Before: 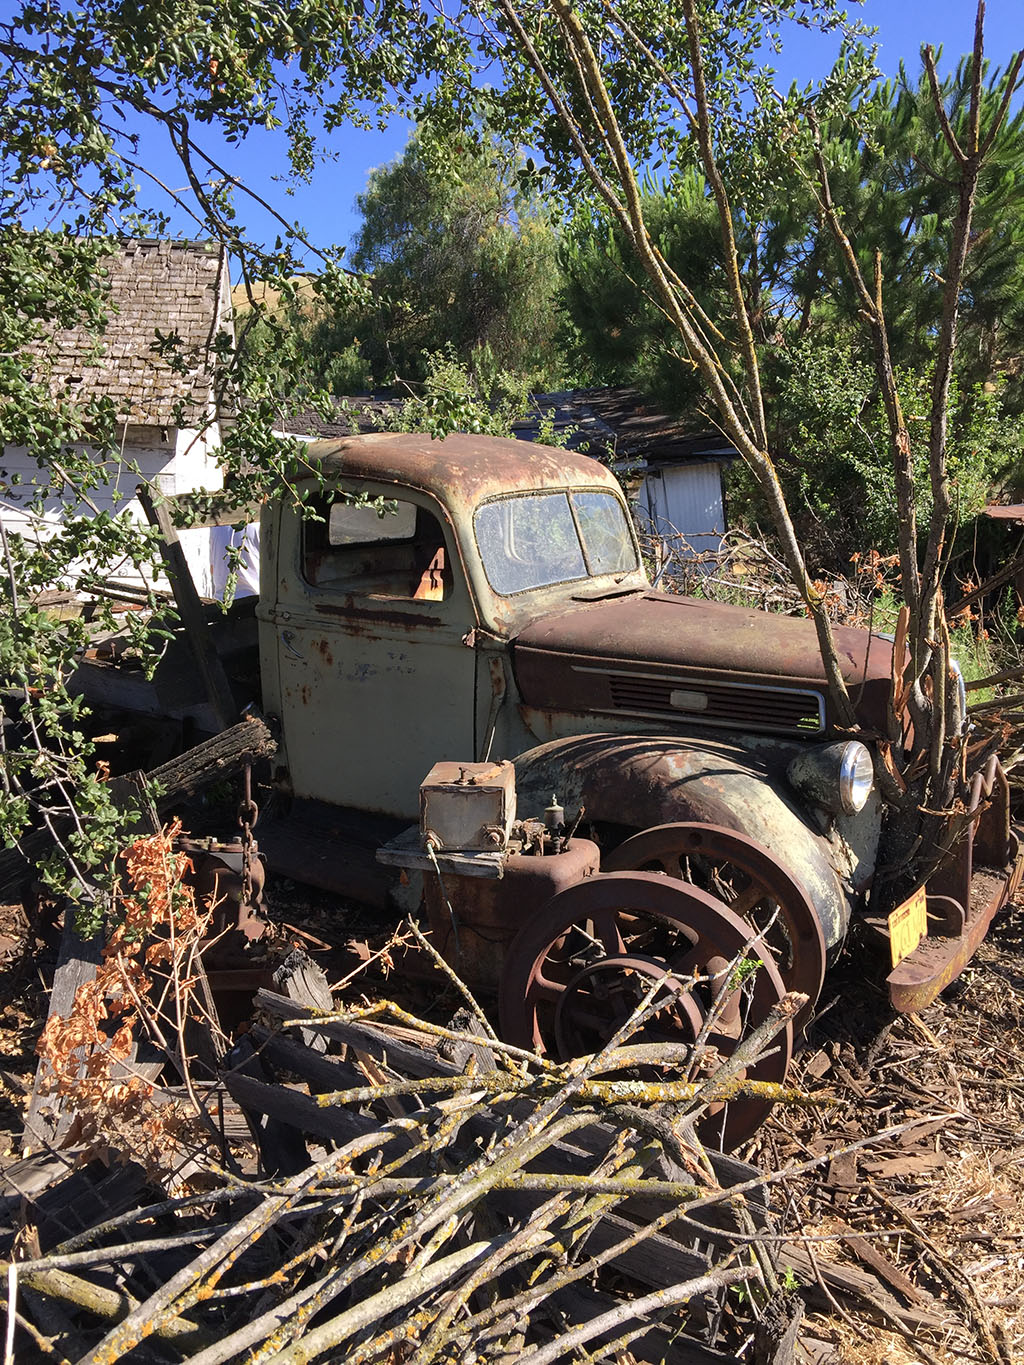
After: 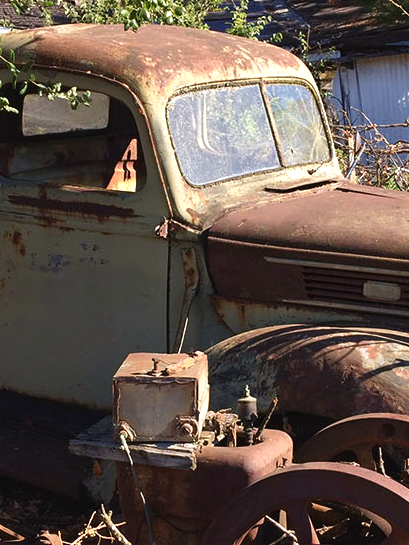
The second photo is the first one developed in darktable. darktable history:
crop: left 30%, top 30%, right 30%, bottom 30%
color balance rgb: shadows lift › chroma 1%, shadows lift › hue 28.8°, power › hue 60°, highlights gain › chroma 1%, highlights gain › hue 60°, global offset › luminance 0.25%, perceptual saturation grading › highlights -20%, perceptual saturation grading › shadows 20%, perceptual brilliance grading › highlights 10%, perceptual brilliance grading › shadows -5%, global vibrance 19.67%
velvia: on, module defaults
